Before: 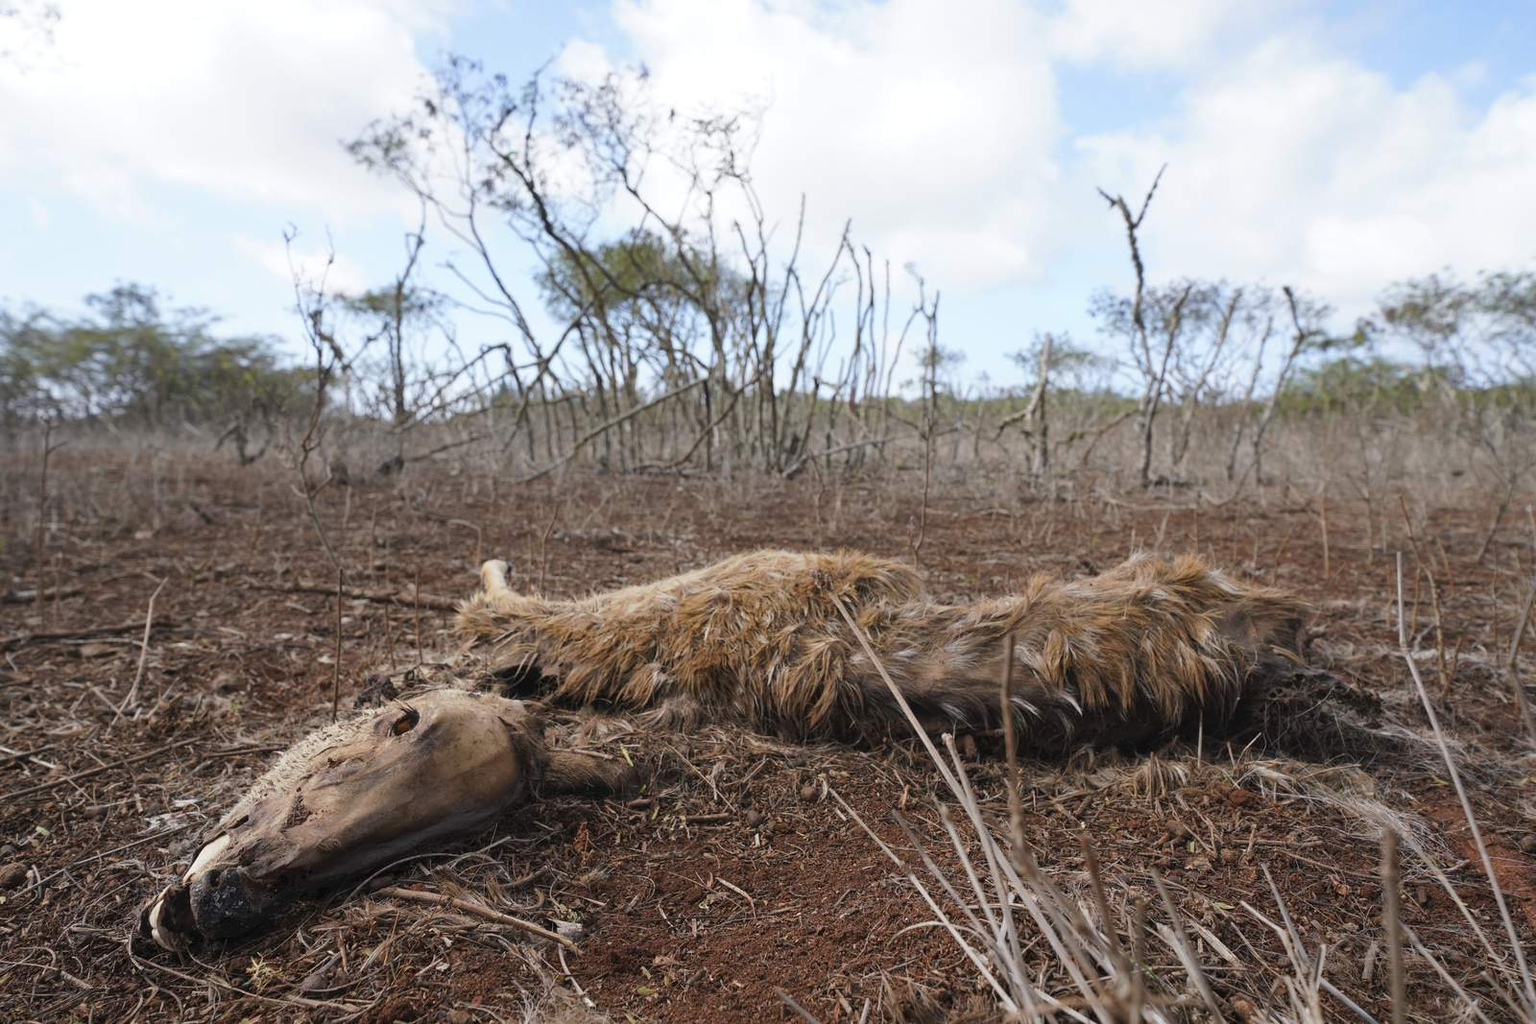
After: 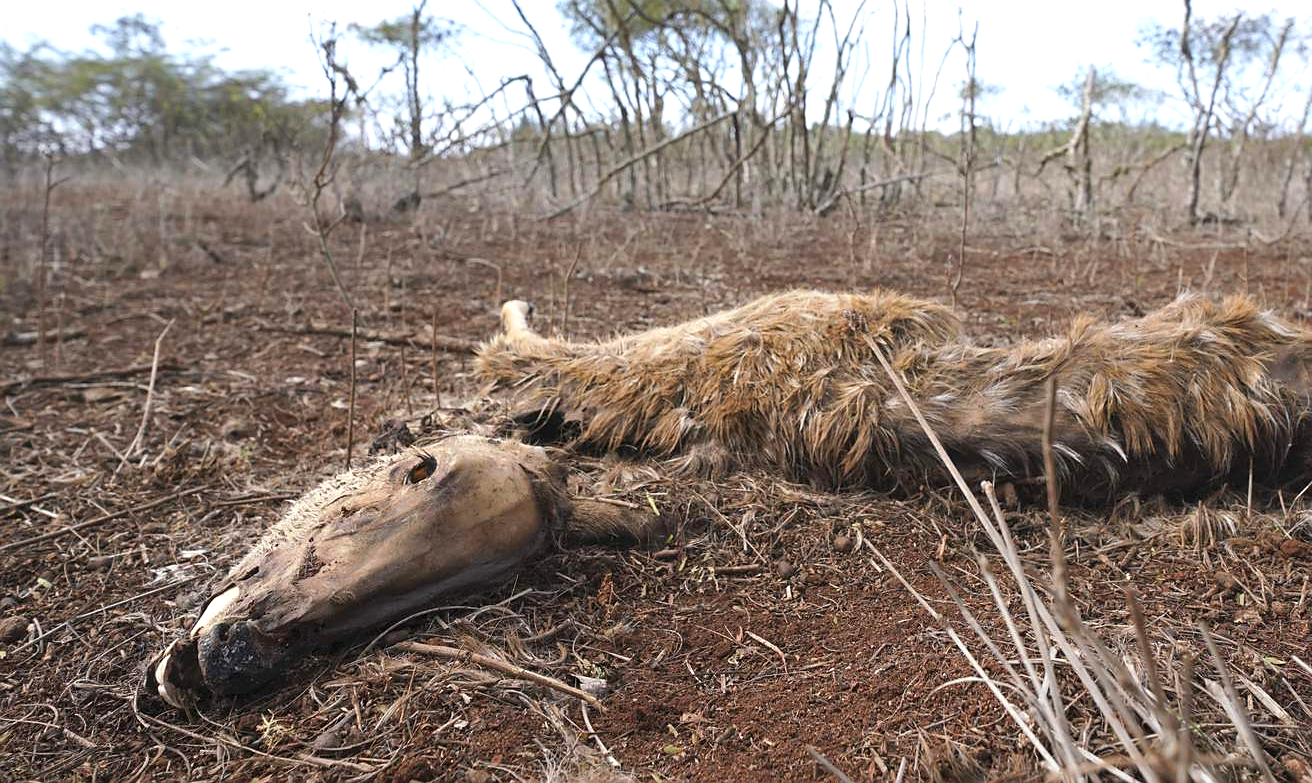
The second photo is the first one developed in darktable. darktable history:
crop: top 26.531%, right 17.959%
sharpen: radius 1.458, amount 0.398, threshold 1.271
exposure: exposure 0.6 EV, compensate highlight preservation false
